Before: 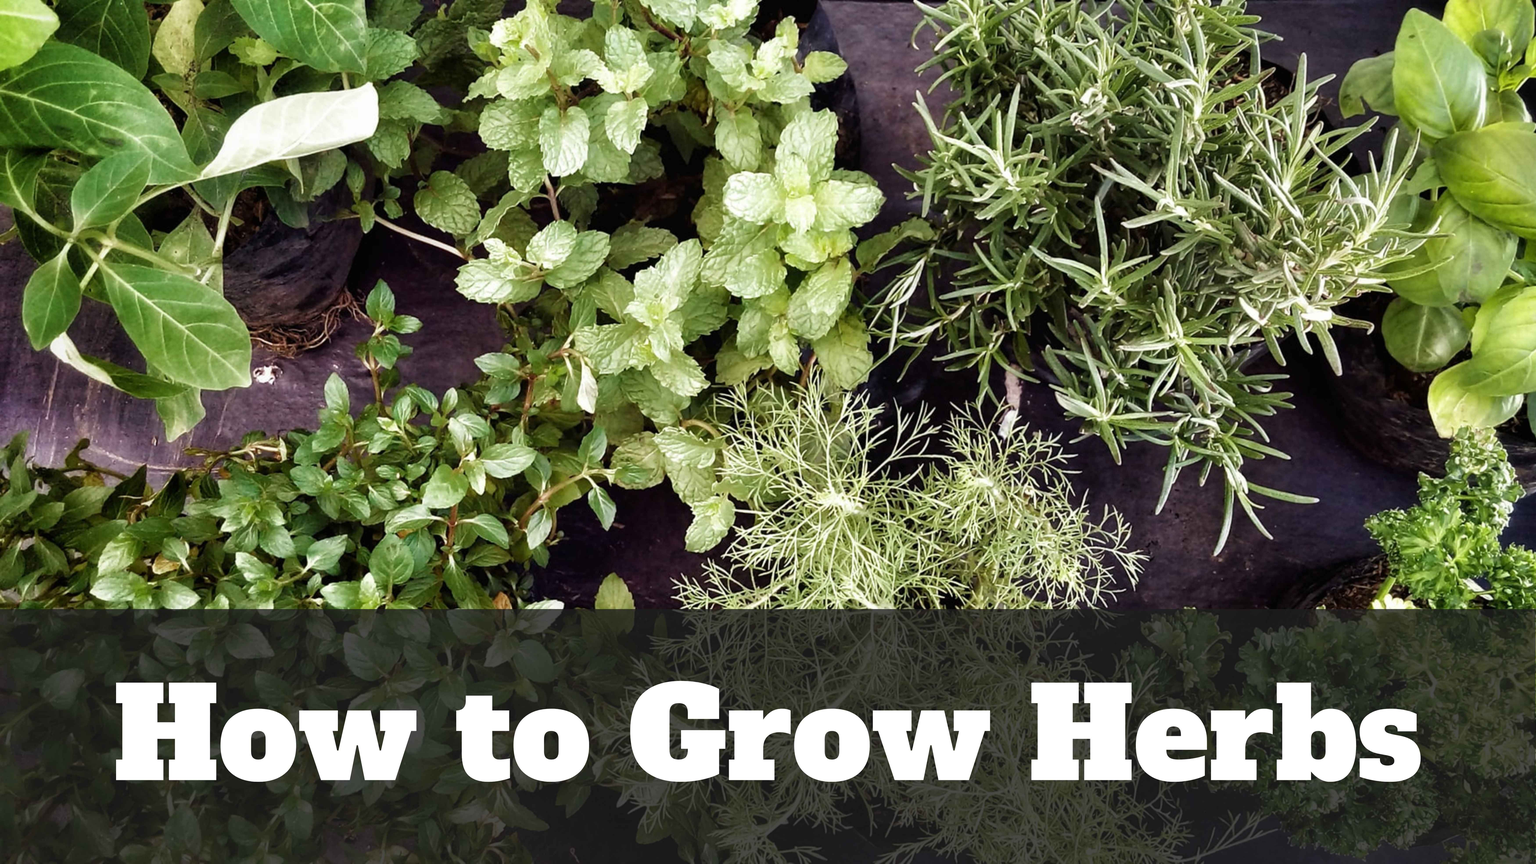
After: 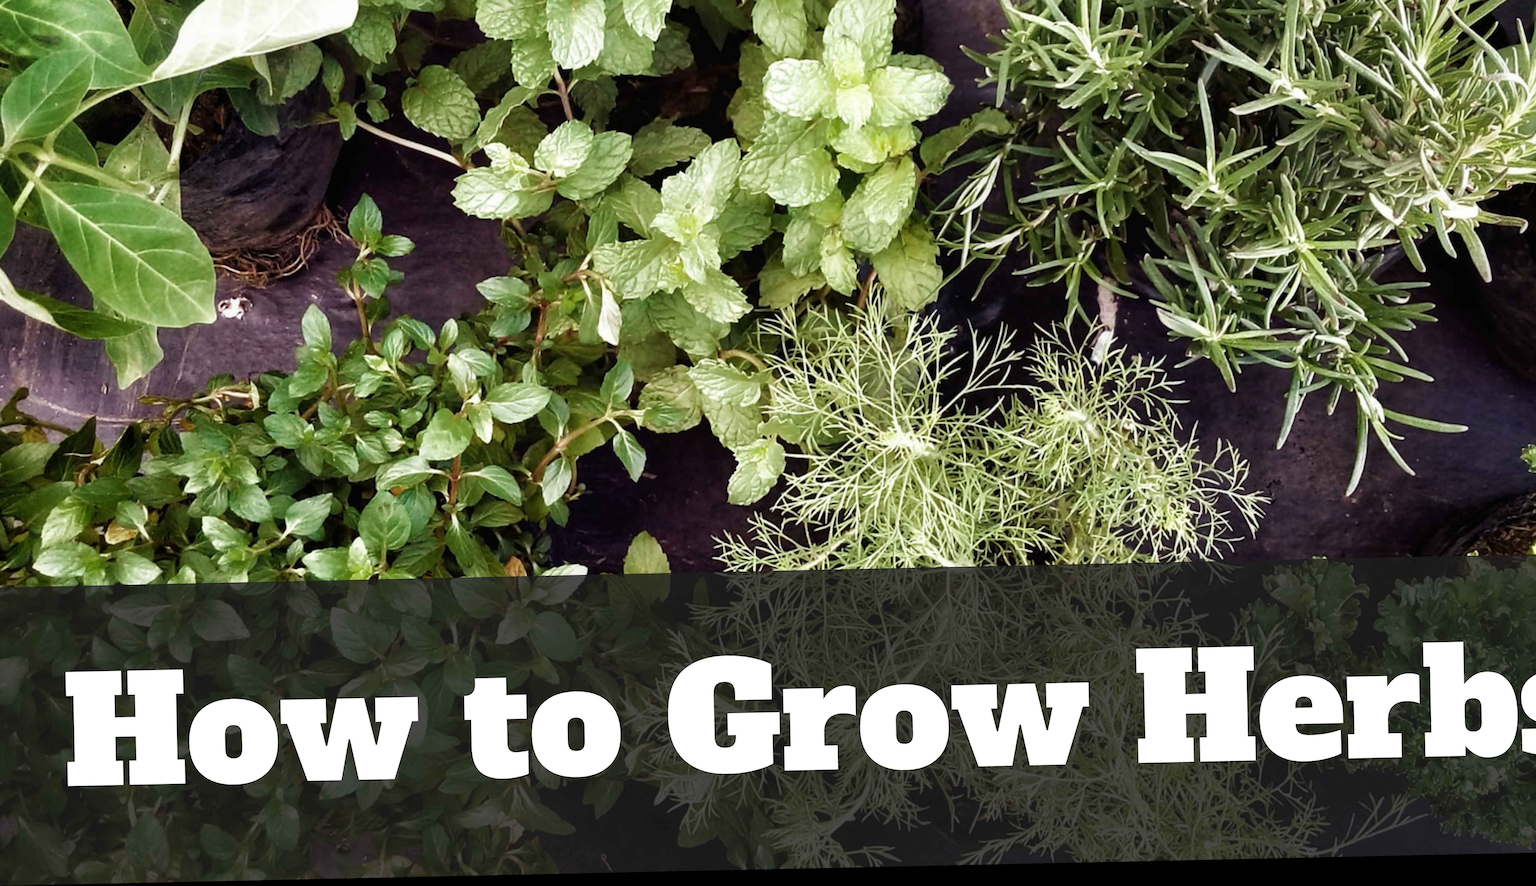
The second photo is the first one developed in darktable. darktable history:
rotate and perspective: rotation -1.24°, automatic cropping off
crop and rotate: left 4.842%, top 15.51%, right 10.668%
